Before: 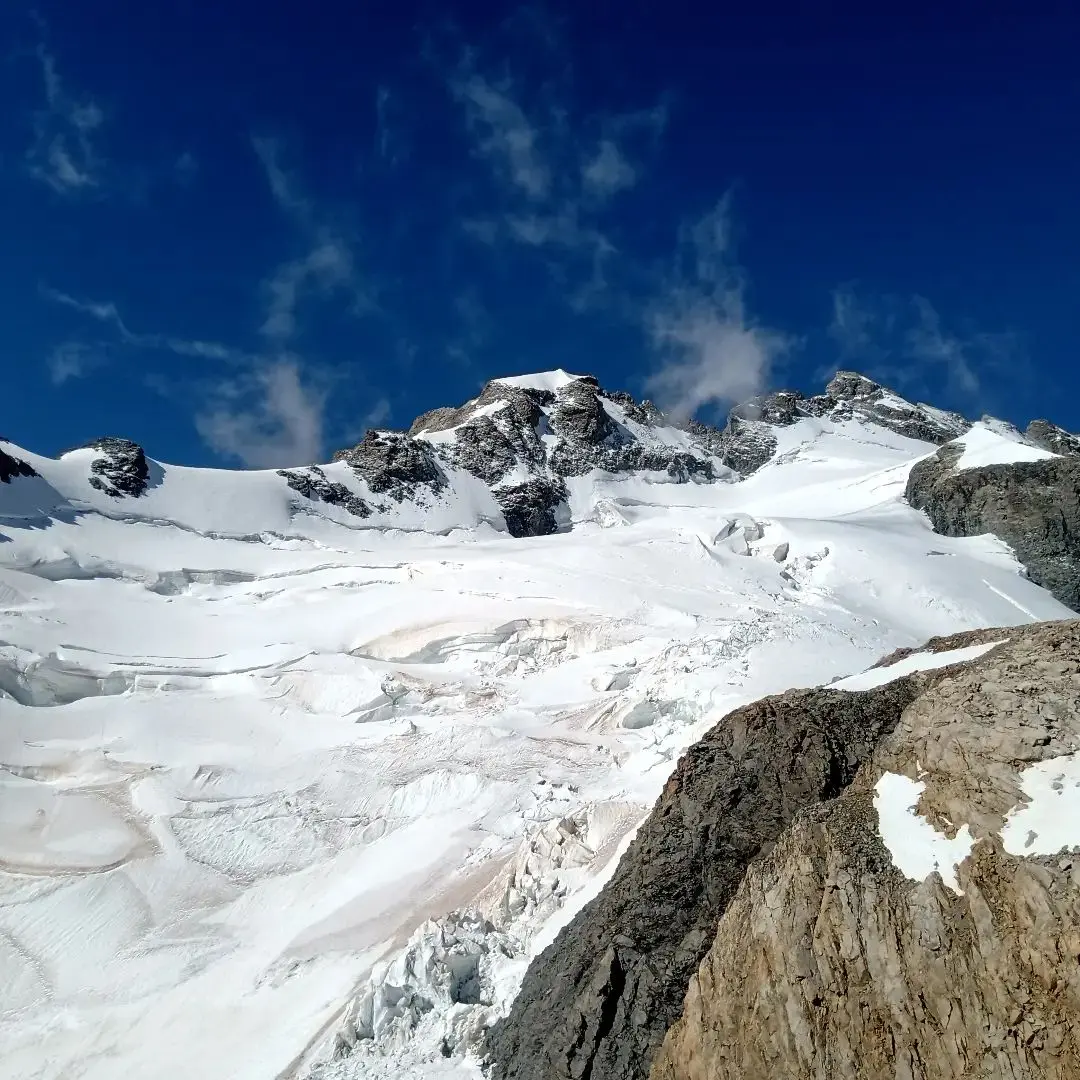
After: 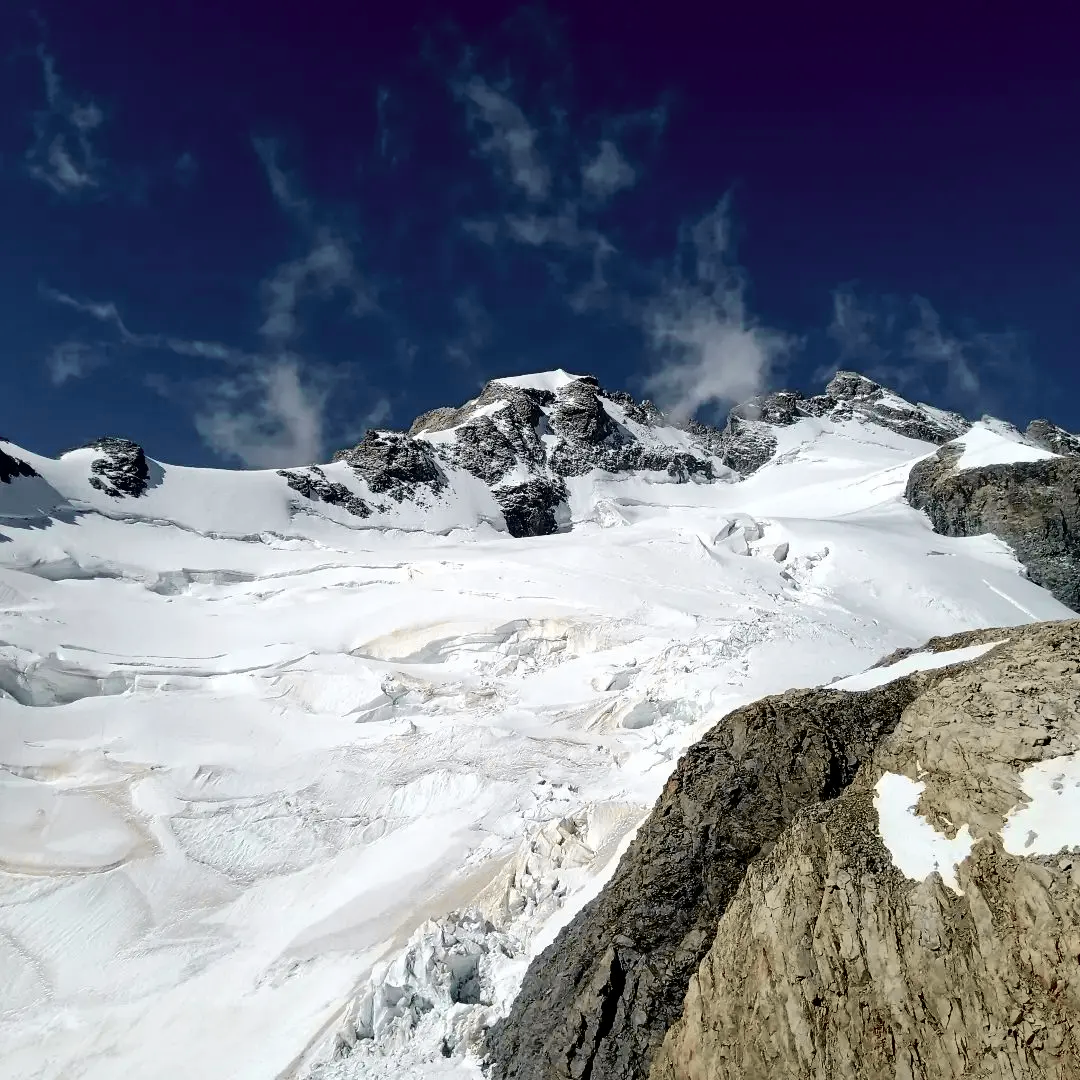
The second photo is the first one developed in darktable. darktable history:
tone curve: curves: ch0 [(0.003, 0) (0.066, 0.031) (0.163, 0.112) (0.264, 0.238) (0.395, 0.408) (0.517, 0.56) (0.684, 0.734) (0.791, 0.814) (1, 1)]; ch1 [(0, 0) (0.164, 0.115) (0.337, 0.332) (0.39, 0.398) (0.464, 0.461) (0.501, 0.5) (0.507, 0.5) (0.534, 0.532) (0.577, 0.59) (0.652, 0.681) (0.733, 0.749) (0.811, 0.796) (1, 1)]; ch2 [(0, 0) (0.337, 0.382) (0.464, 0.476) (0.501, 0.5) (0.527, 0.54) (0.551, 0.565) (0.6, 0.59) (0.687, 0.675) (1, 1)], color space Lab, independent channels, preserve colors none
